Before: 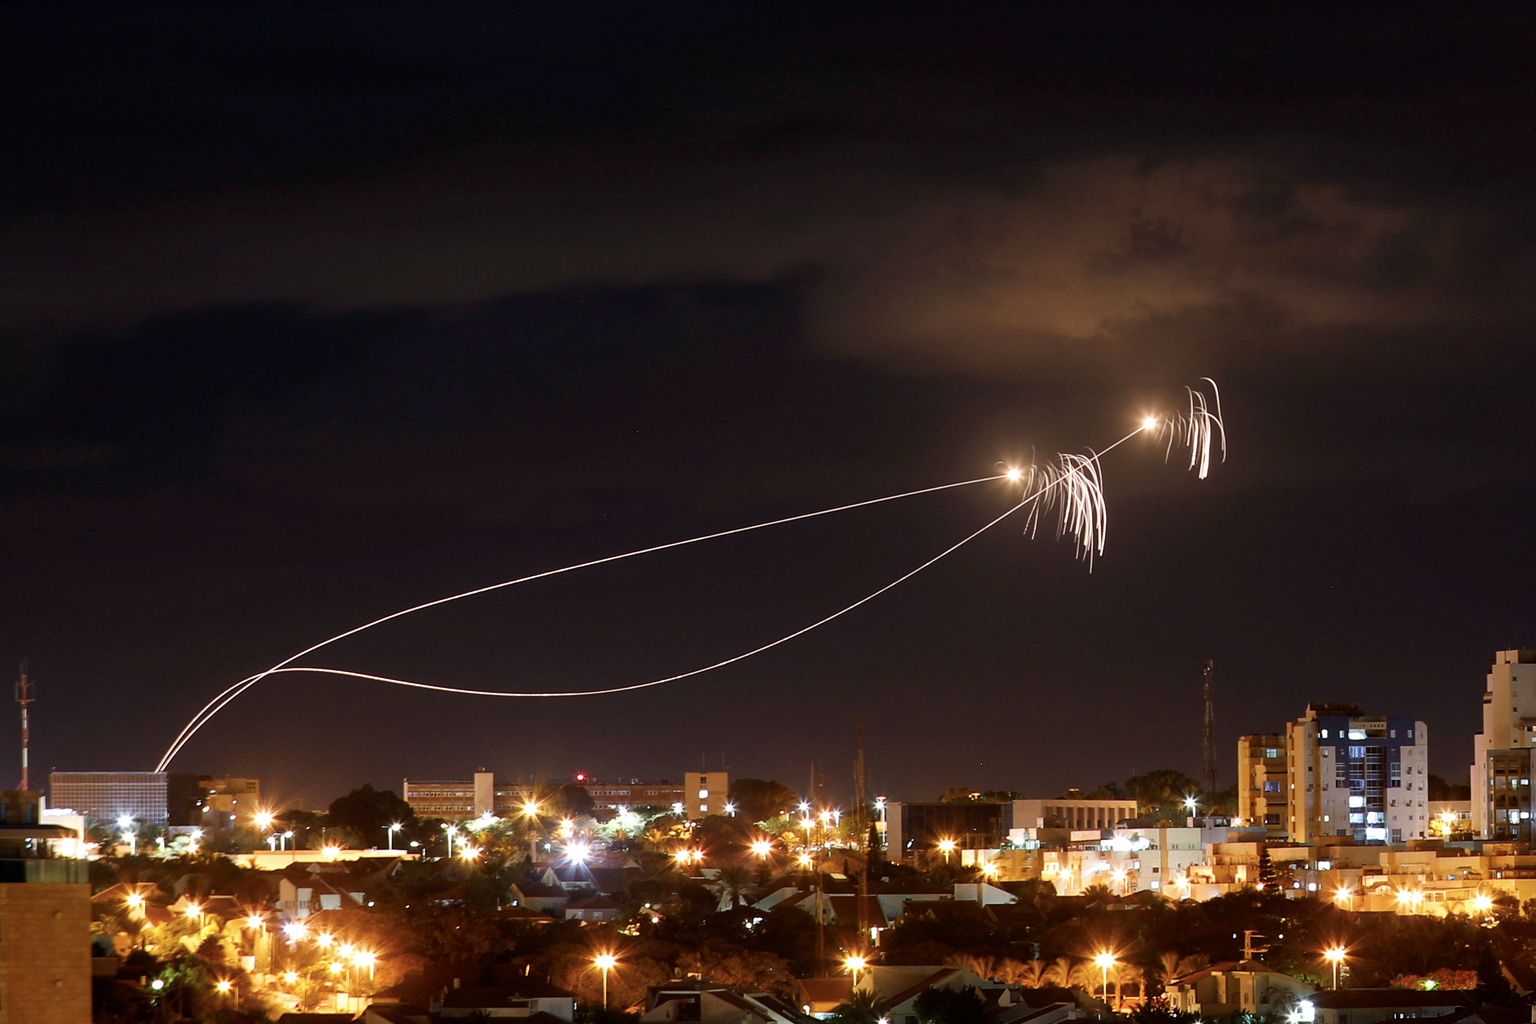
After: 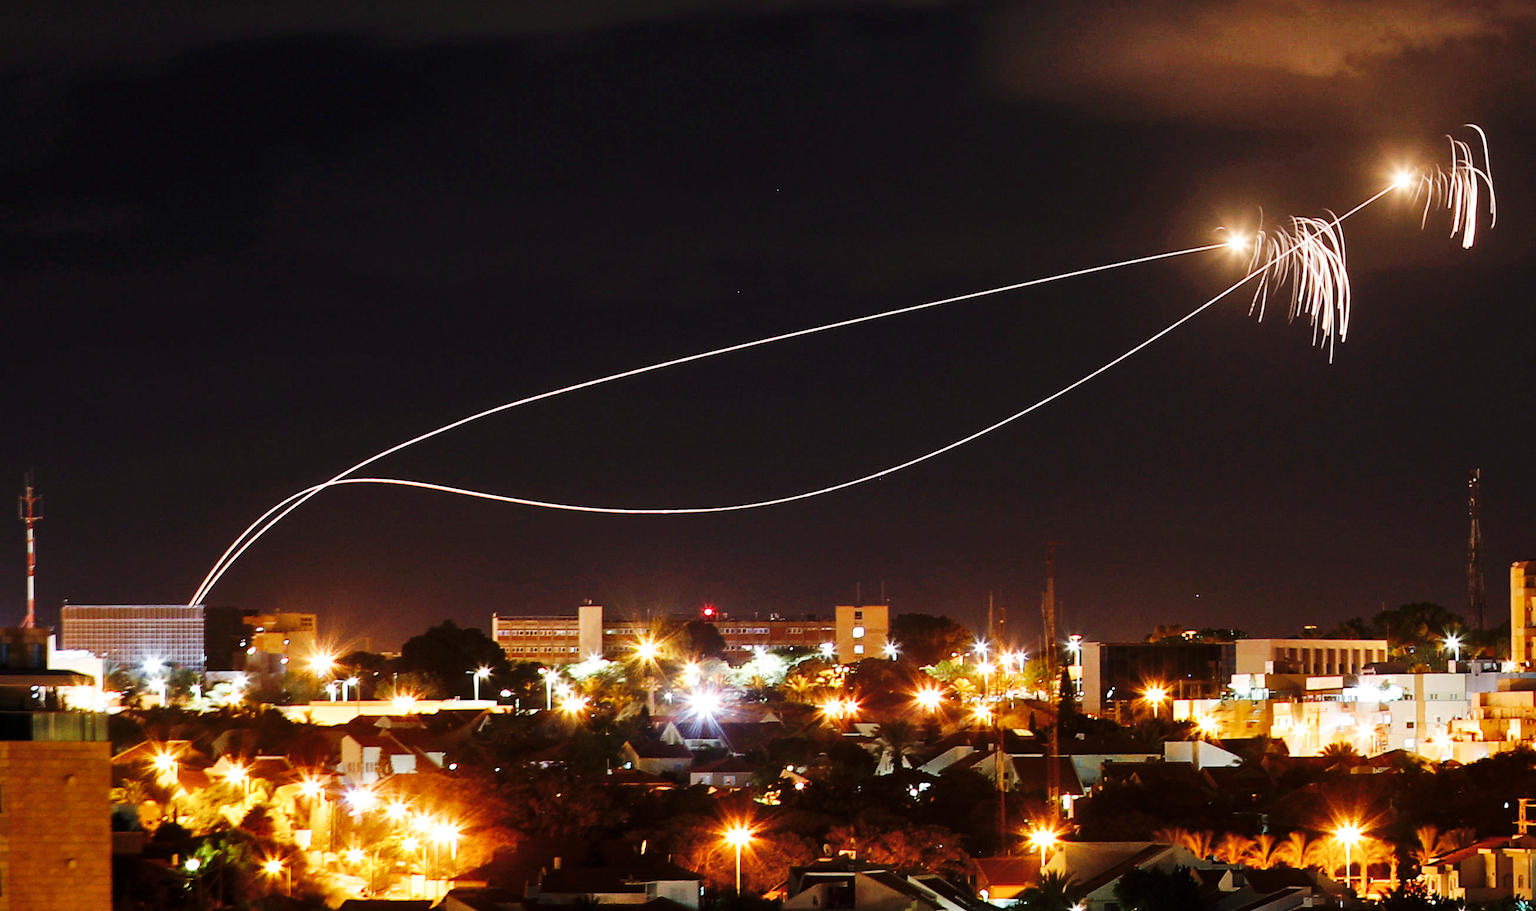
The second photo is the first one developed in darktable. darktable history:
shadows and highlights: shadows 37.65, highlights -27.67, soften with gaussian
base curve: curves: ch0 [(0, 0) (0.036, 0.025) (0.121, 0.166) (0.206, 0.329) (0.605, 0.79) (1, 1)], preserve colors none
crop: top 26.941%, right 18.004%
